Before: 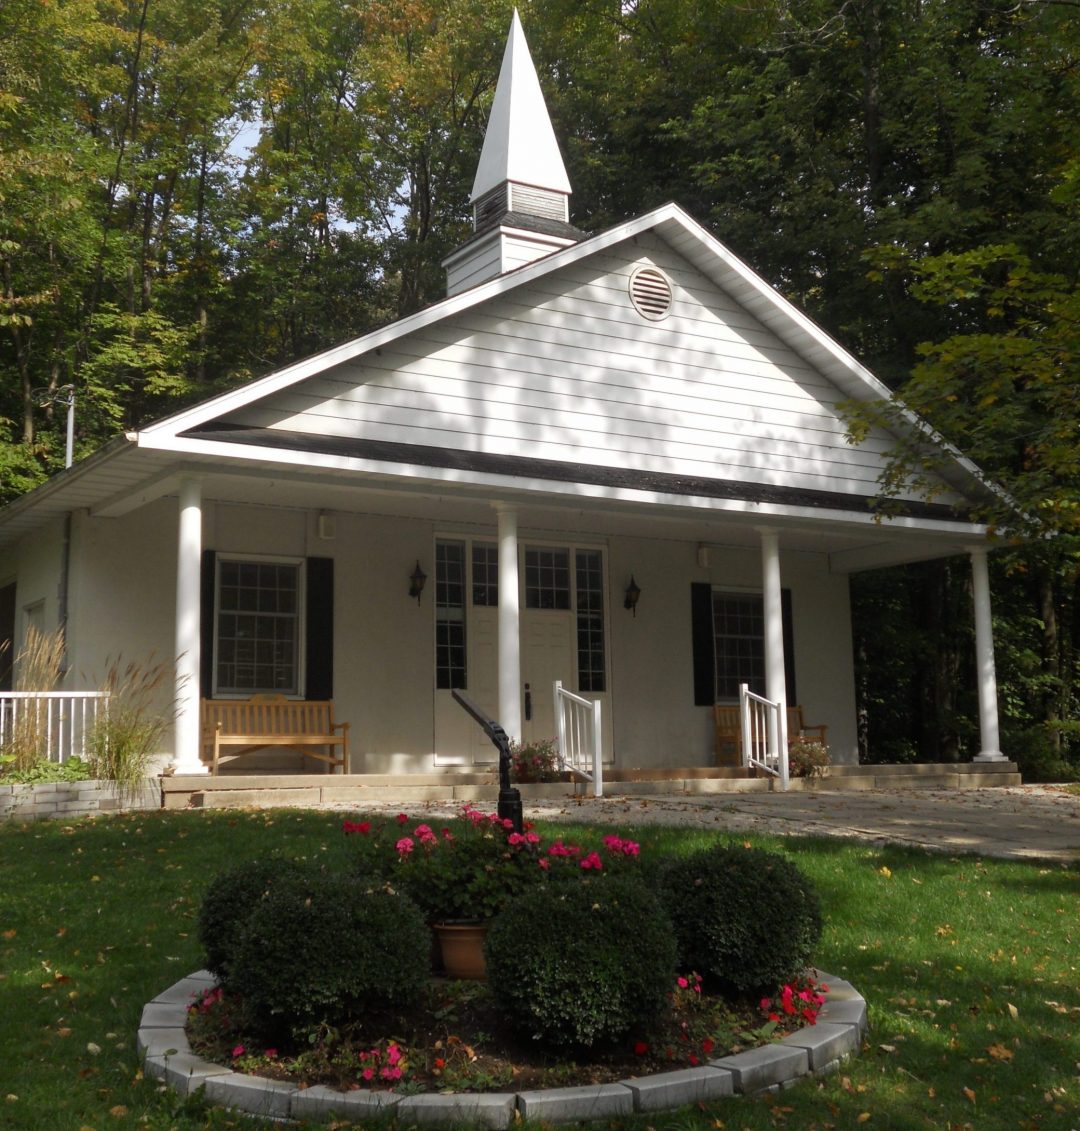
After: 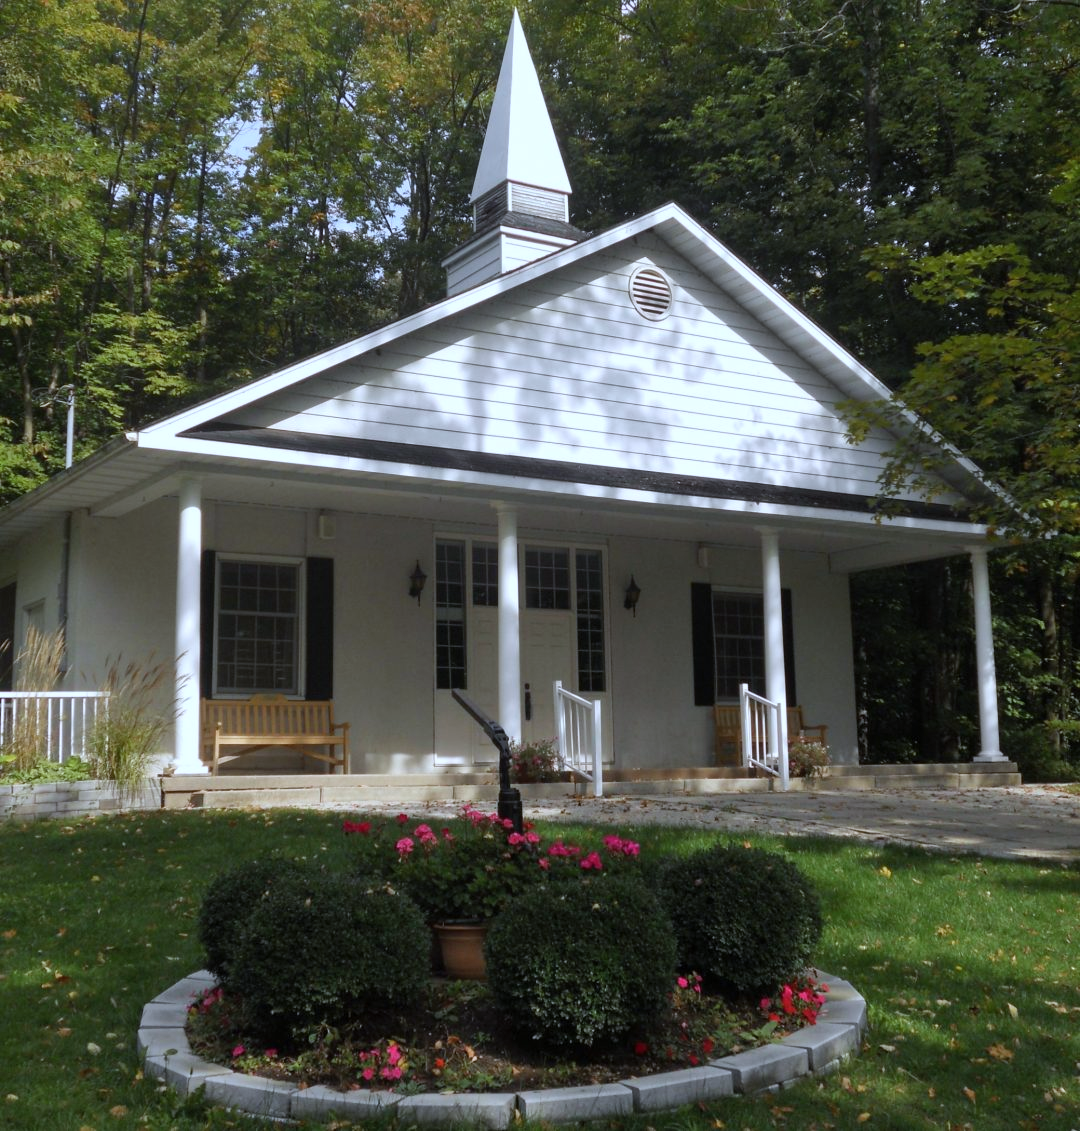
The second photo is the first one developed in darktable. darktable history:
shadows and highlights: shadows 37.27, highlights -28.18, soften with gaussian
white balance: red 0.926, green 1.003, blue 1.133
